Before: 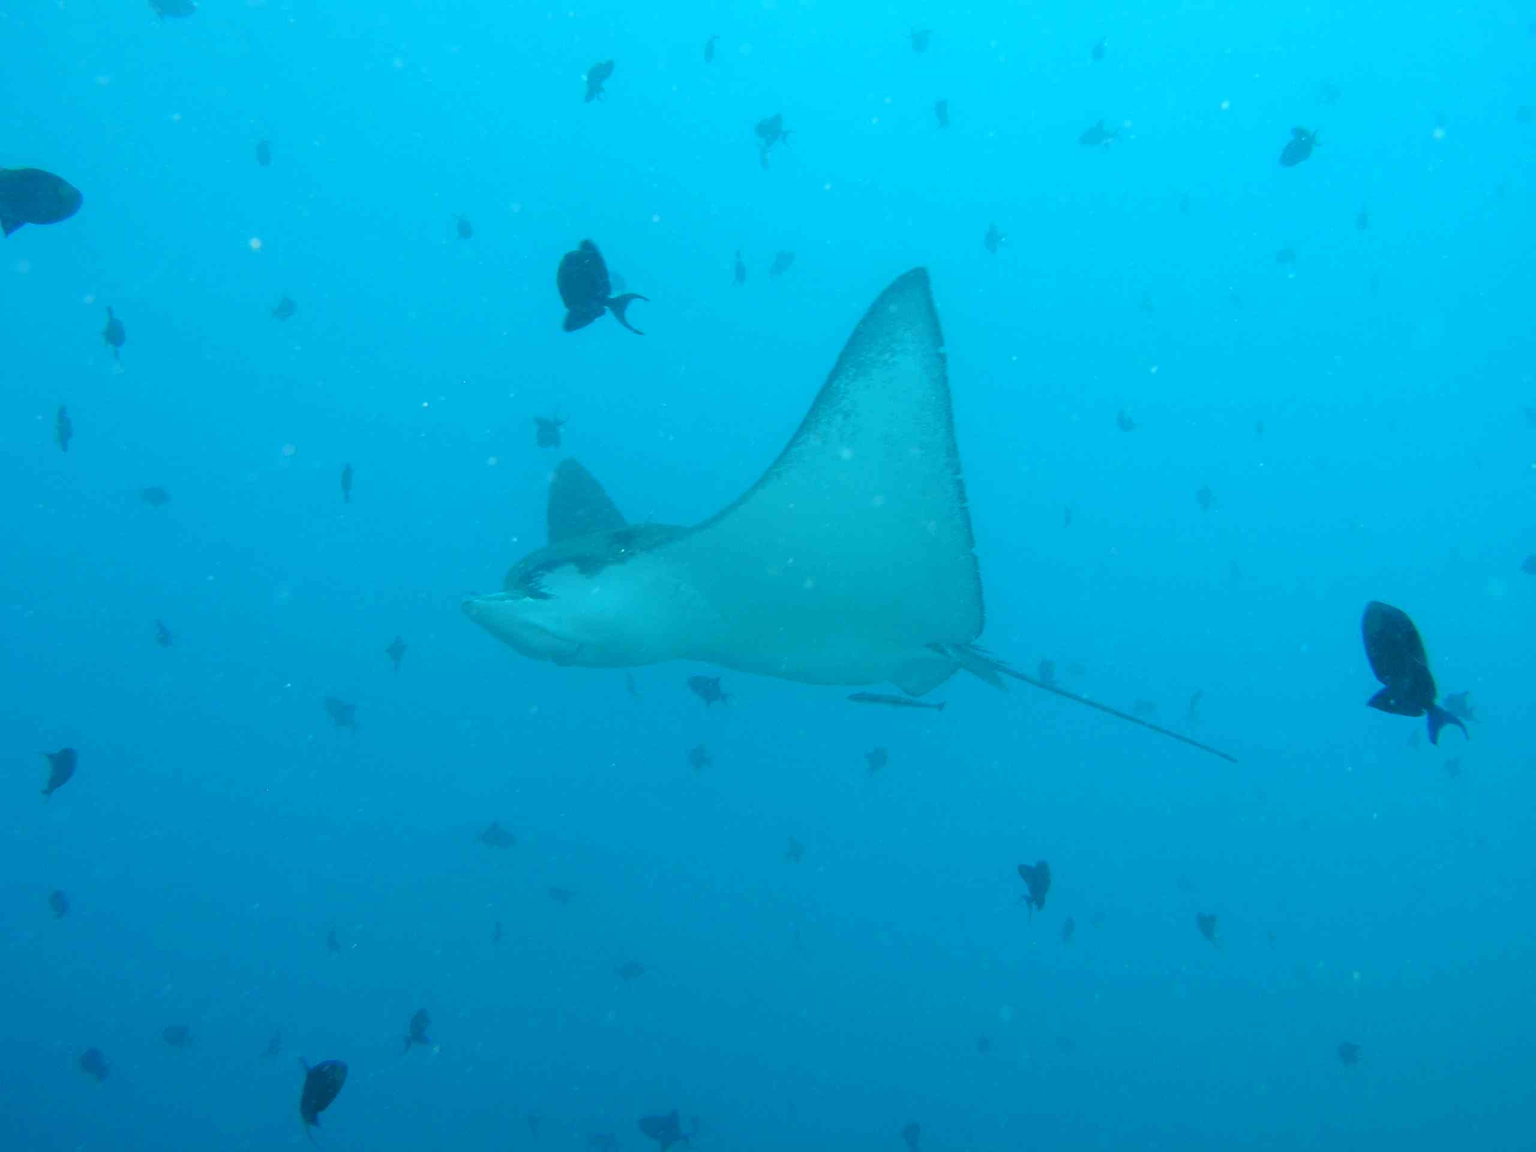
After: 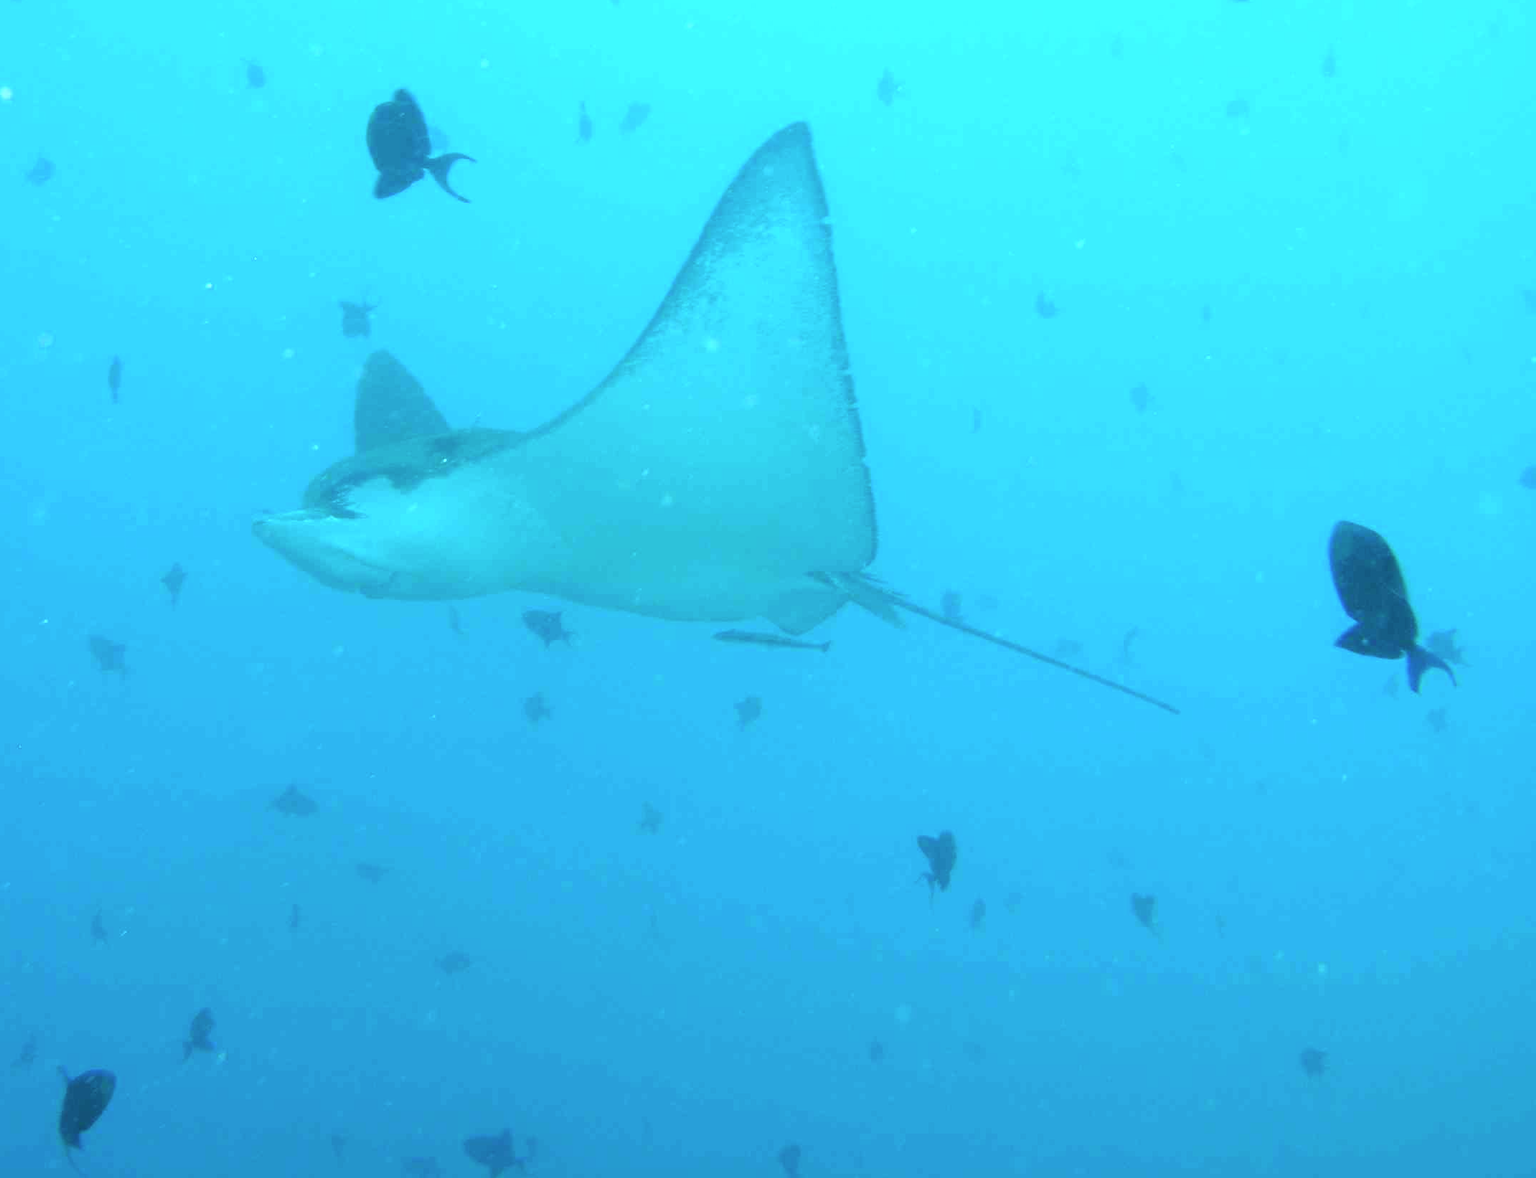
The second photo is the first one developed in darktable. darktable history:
crop: left 16.338%, top 14.396%
exposure: black level correction 0, exposure 0.696 EV, compensate highlight preservation false
contrast brightness saturation: contrast 0.008, saturation -0.061
